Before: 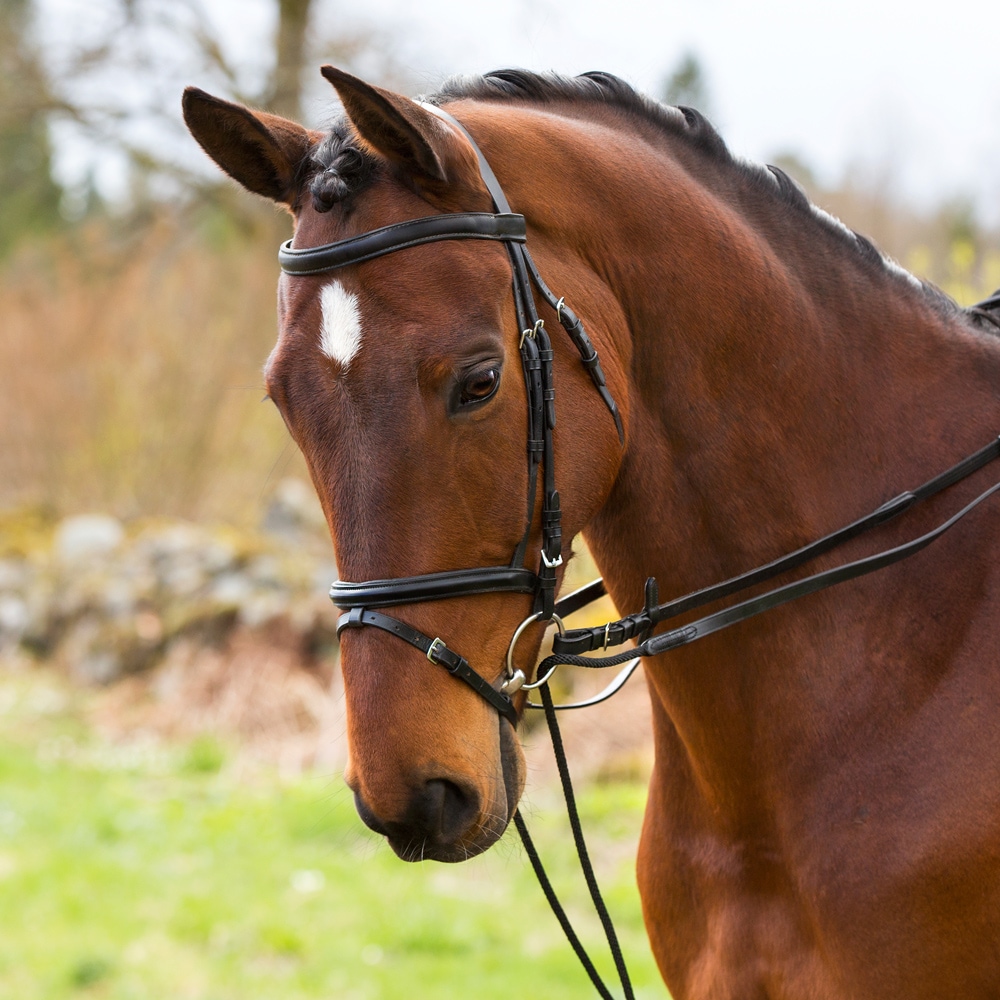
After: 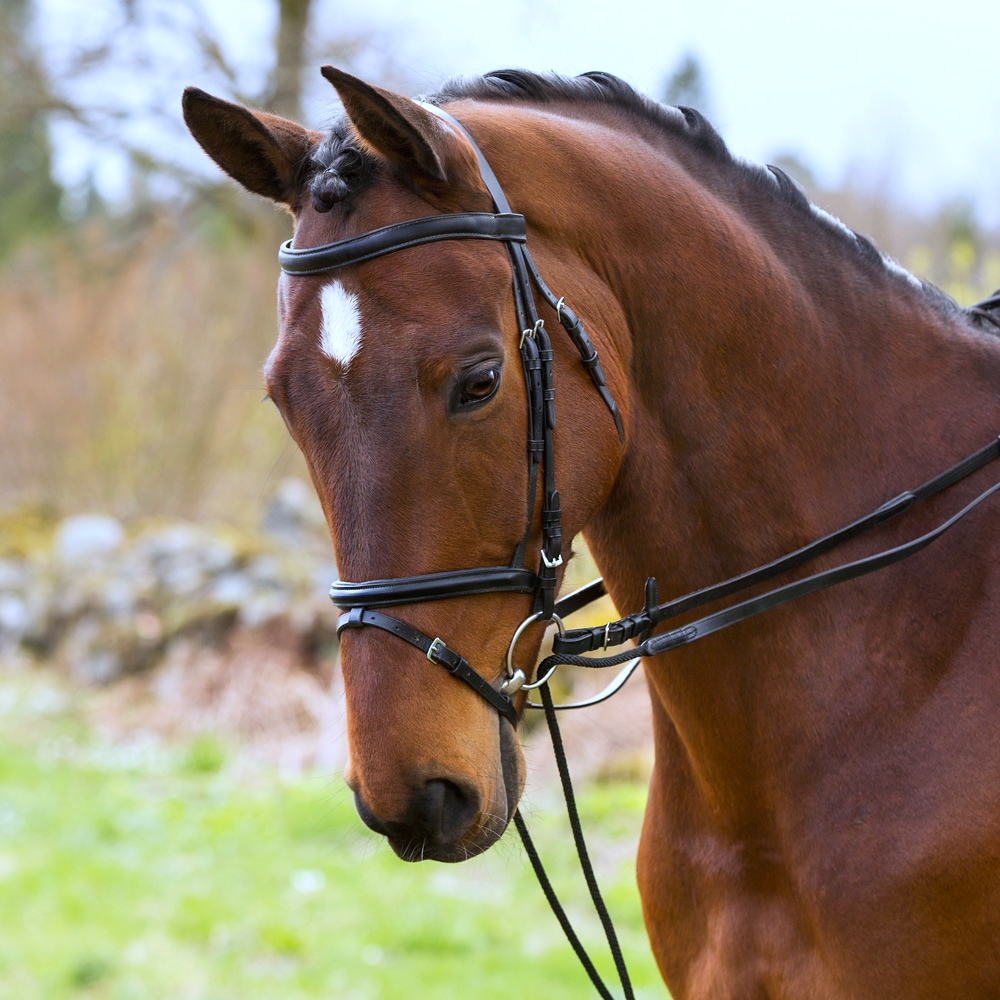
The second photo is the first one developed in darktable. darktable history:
white balance: red 0.948, green 1.02, blue 1.176
base curve: exposure shift 0, preserve colors none
